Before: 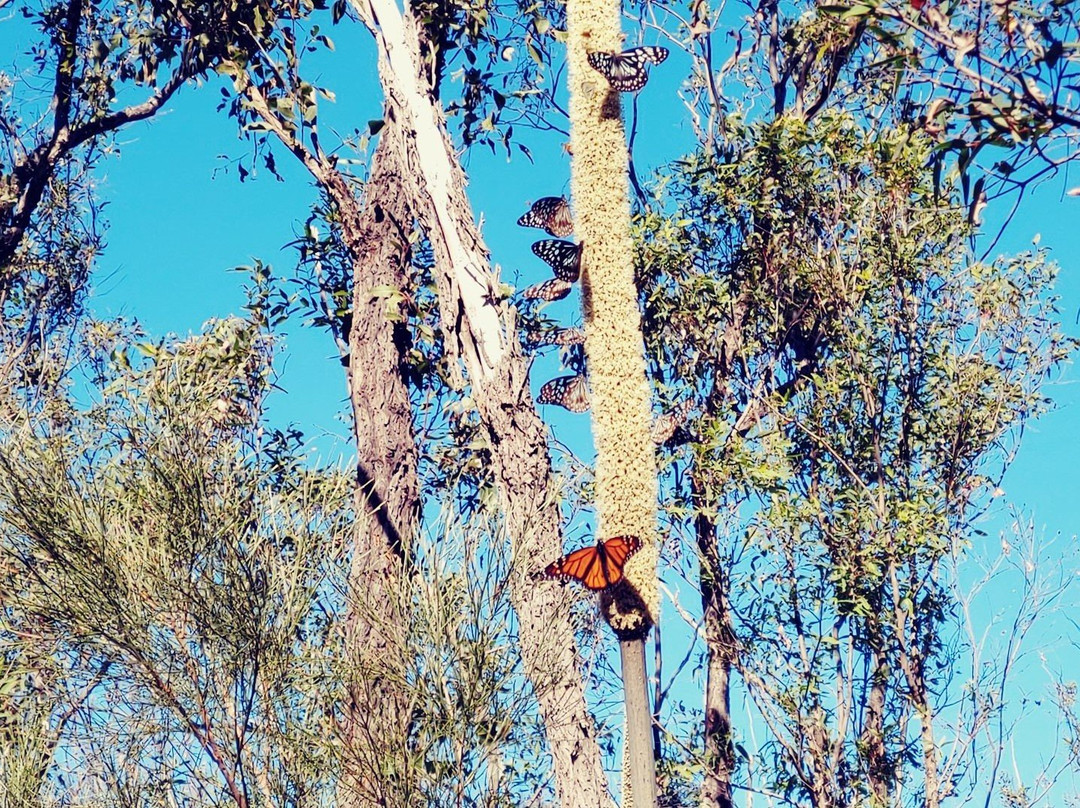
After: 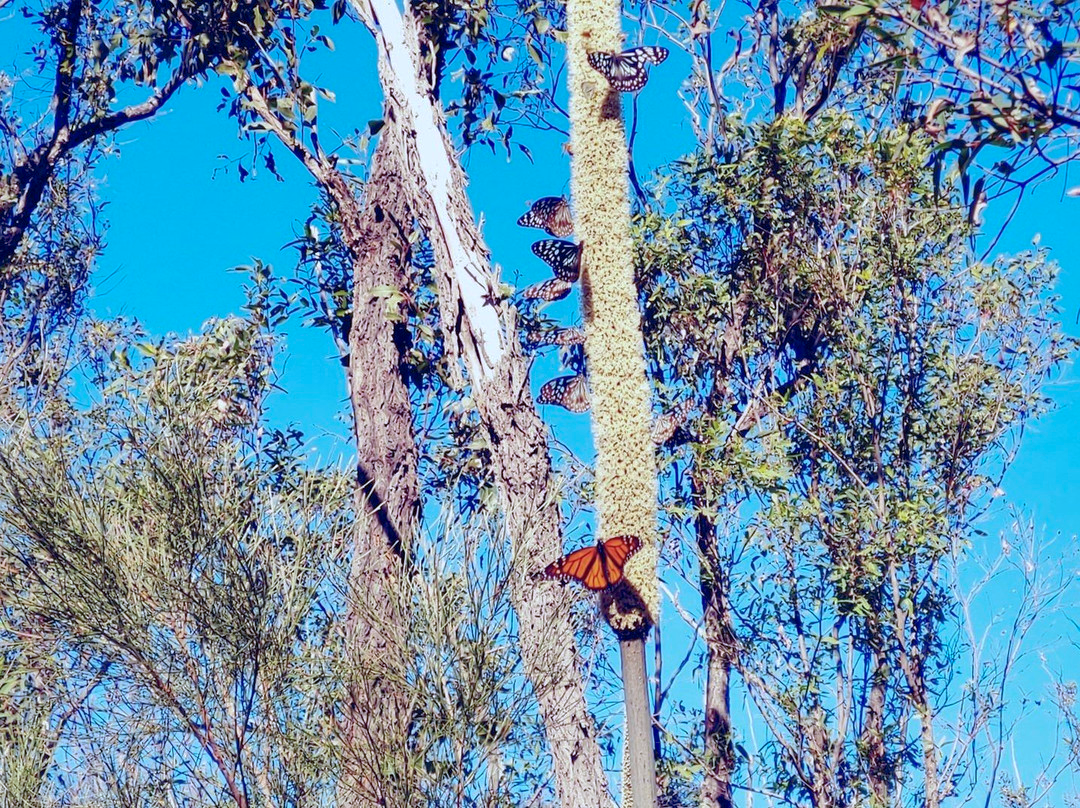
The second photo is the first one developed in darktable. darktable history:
shadows and highlights: on, module defaults
color calibration: illuminant custom, x 0.371, y 0.382, temperature 4282.43 K
